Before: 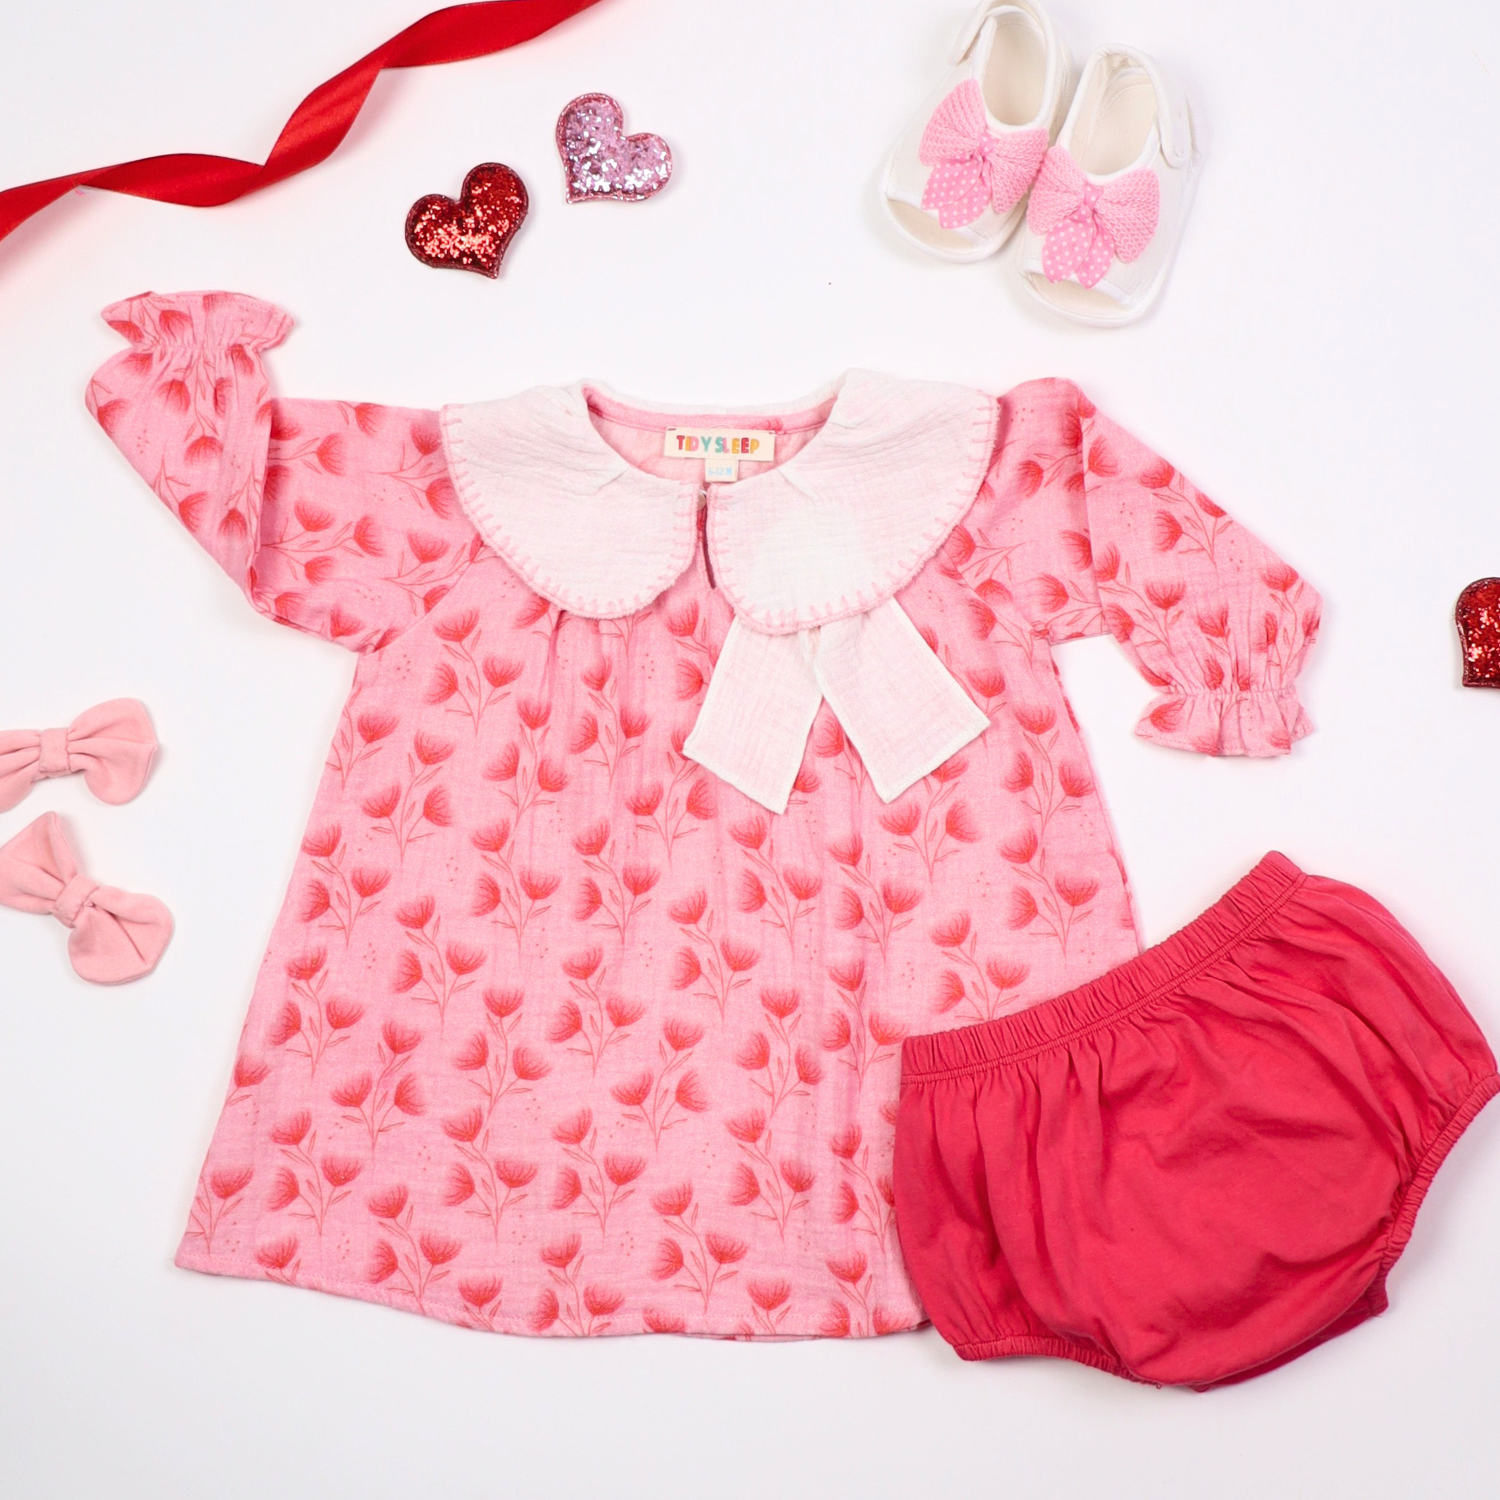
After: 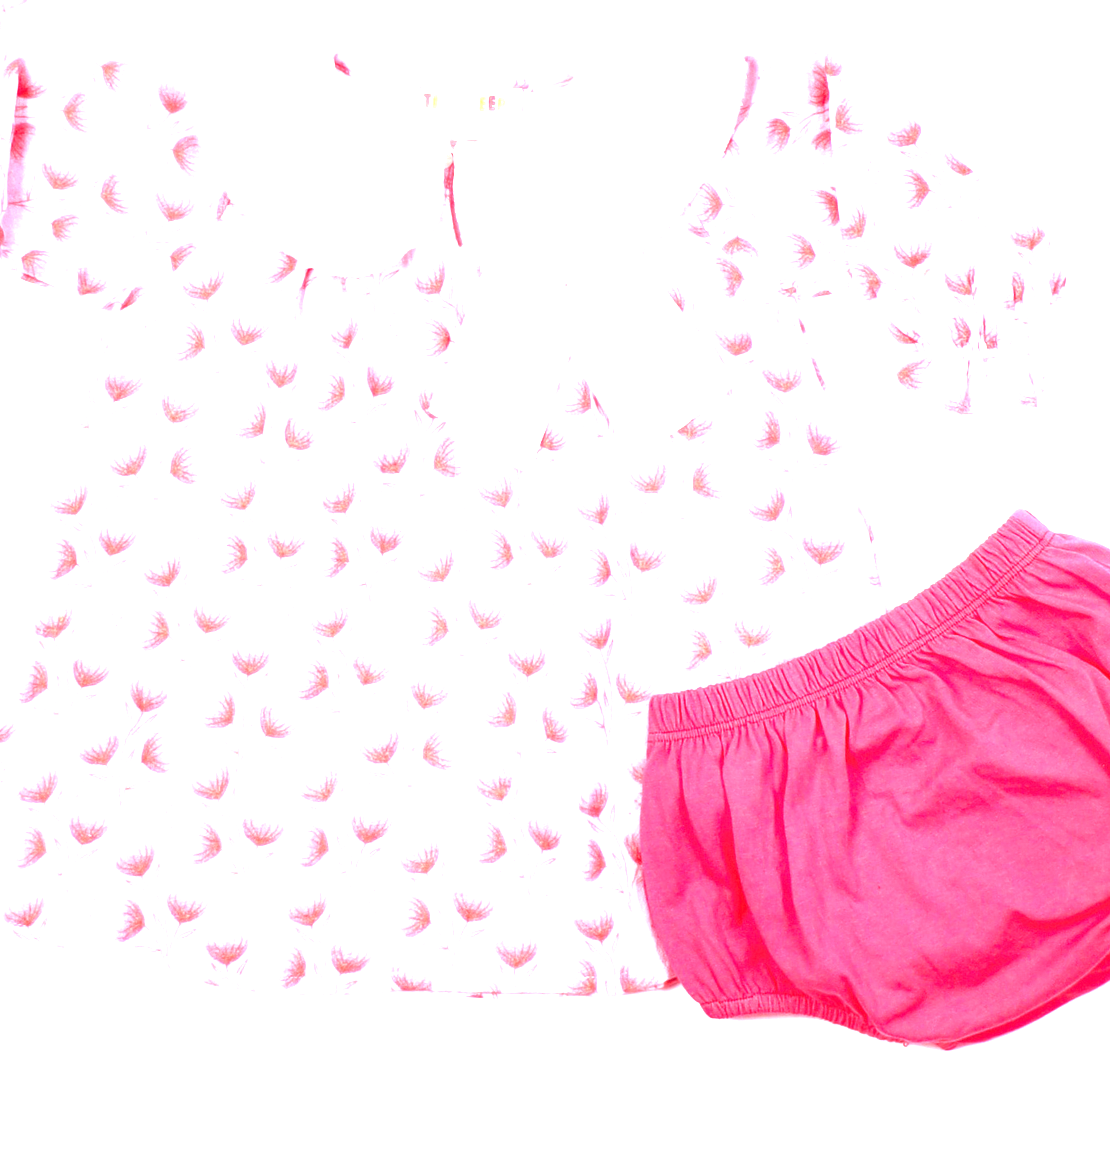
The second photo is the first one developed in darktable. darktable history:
exposure: exposure 2.207 EV, compensate highlight preservation false
crop: left 16.871%, top 22.857%, right 9.116%
